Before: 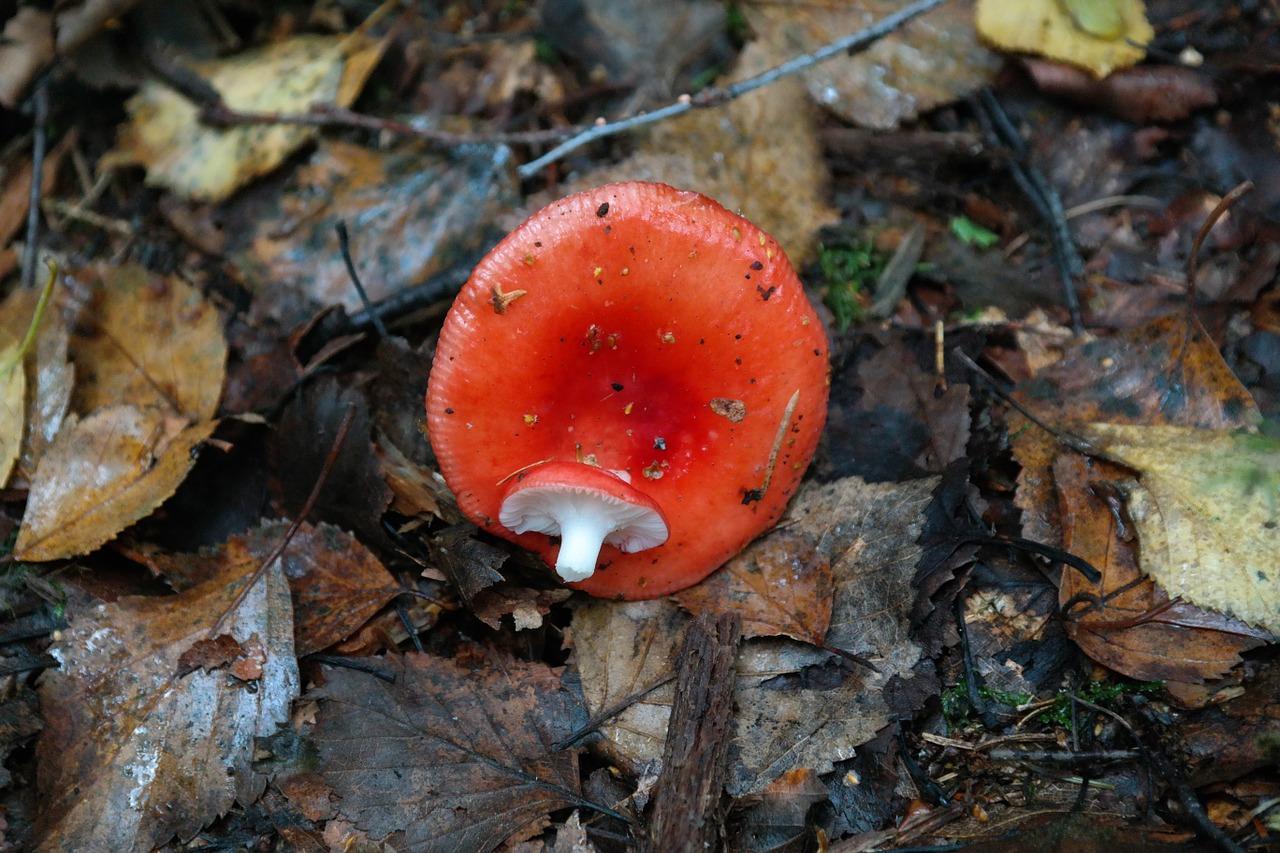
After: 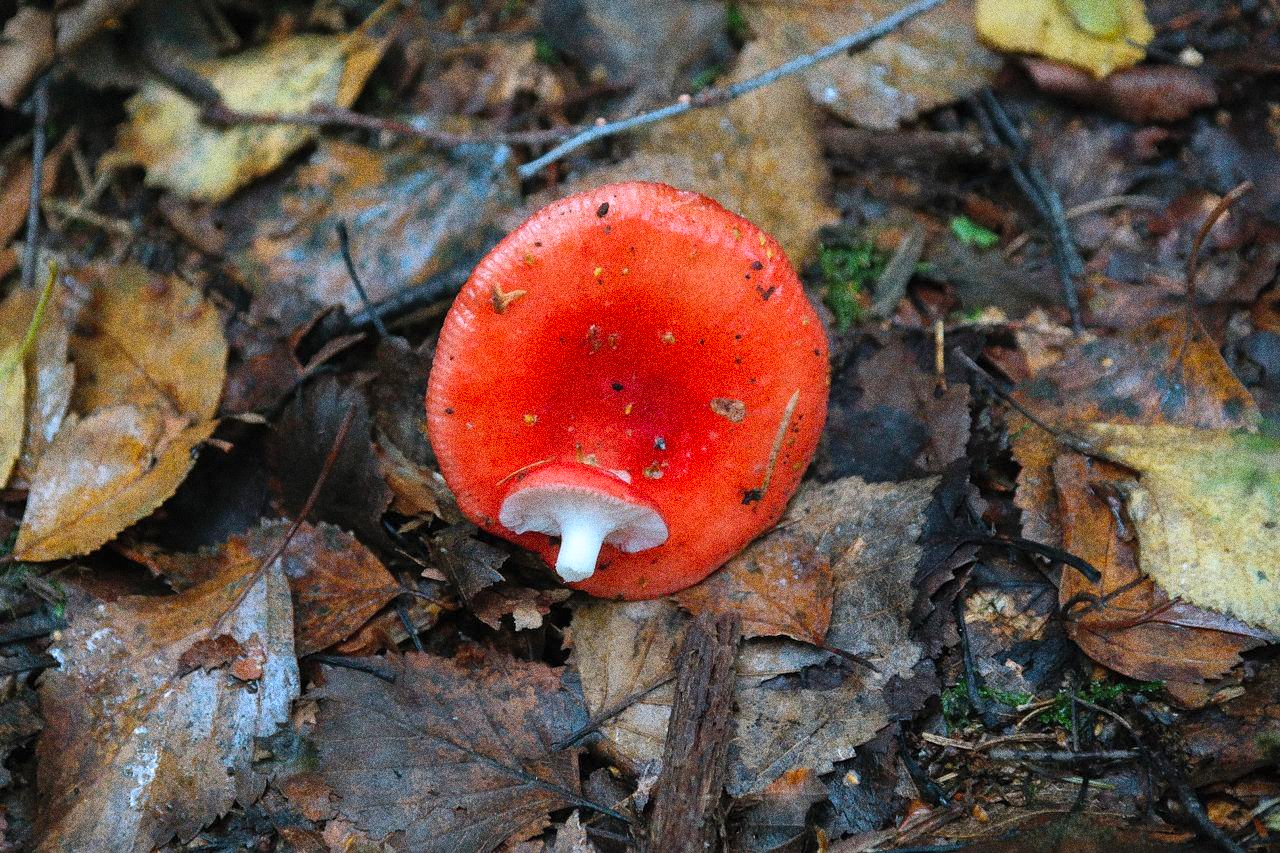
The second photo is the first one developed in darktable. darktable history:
white balance: red 1.004, blue 1.024
contrast brightness saturation: brightness 0.09, saturation 0.19
grain: coarseness 10.62 ISO, strength 55.56%
